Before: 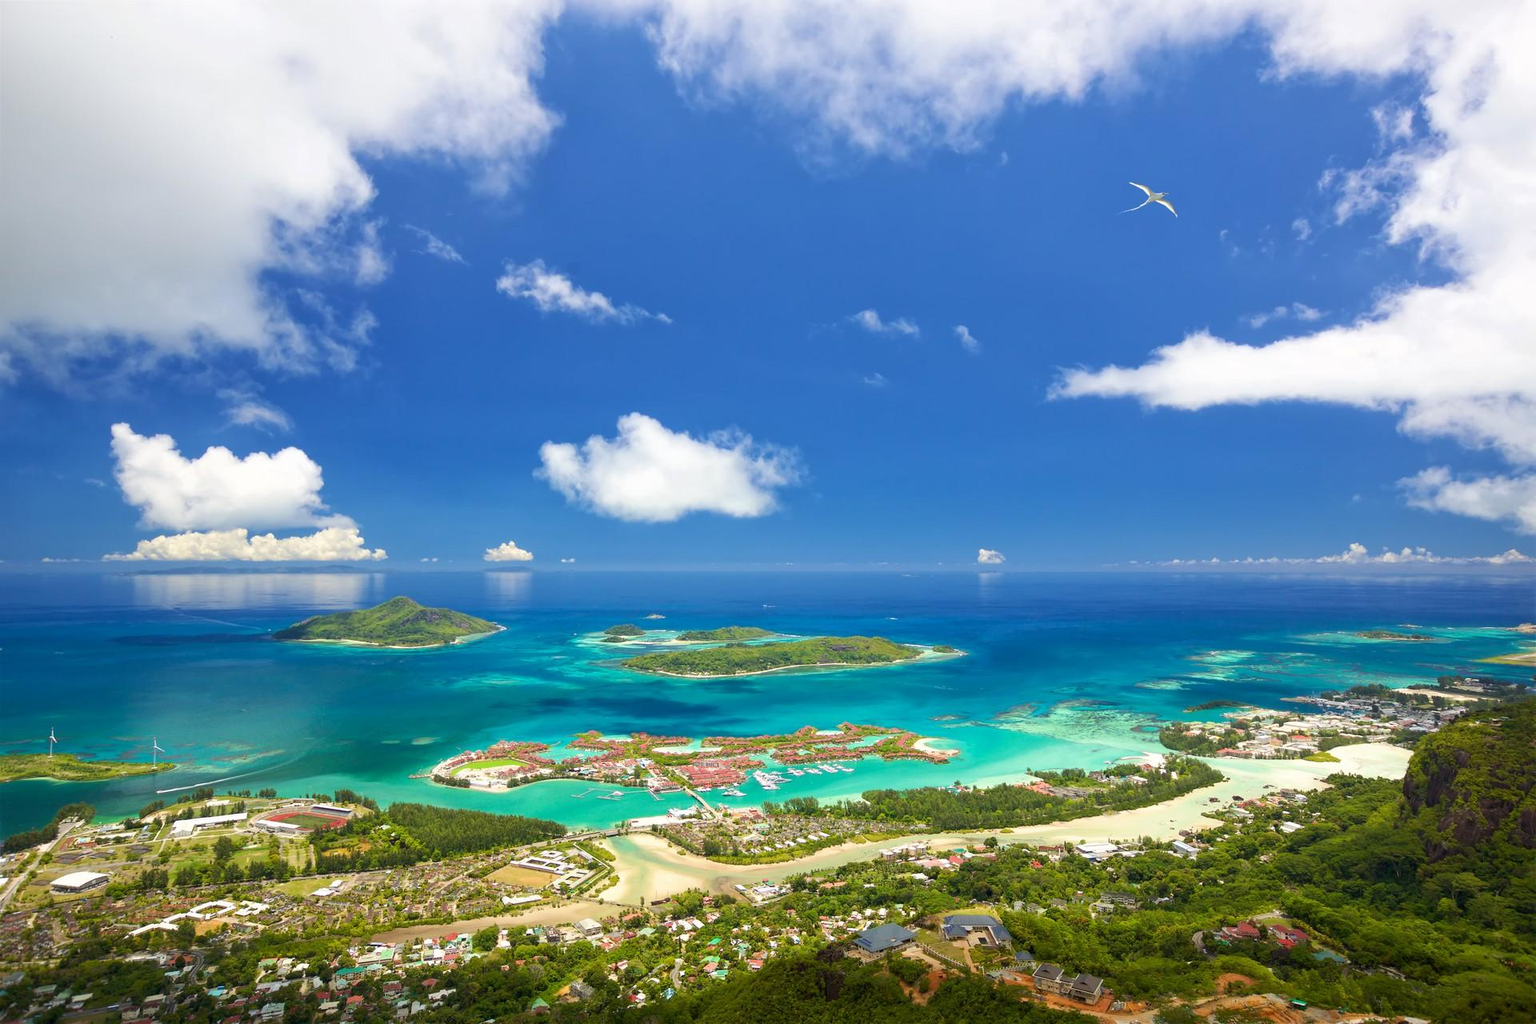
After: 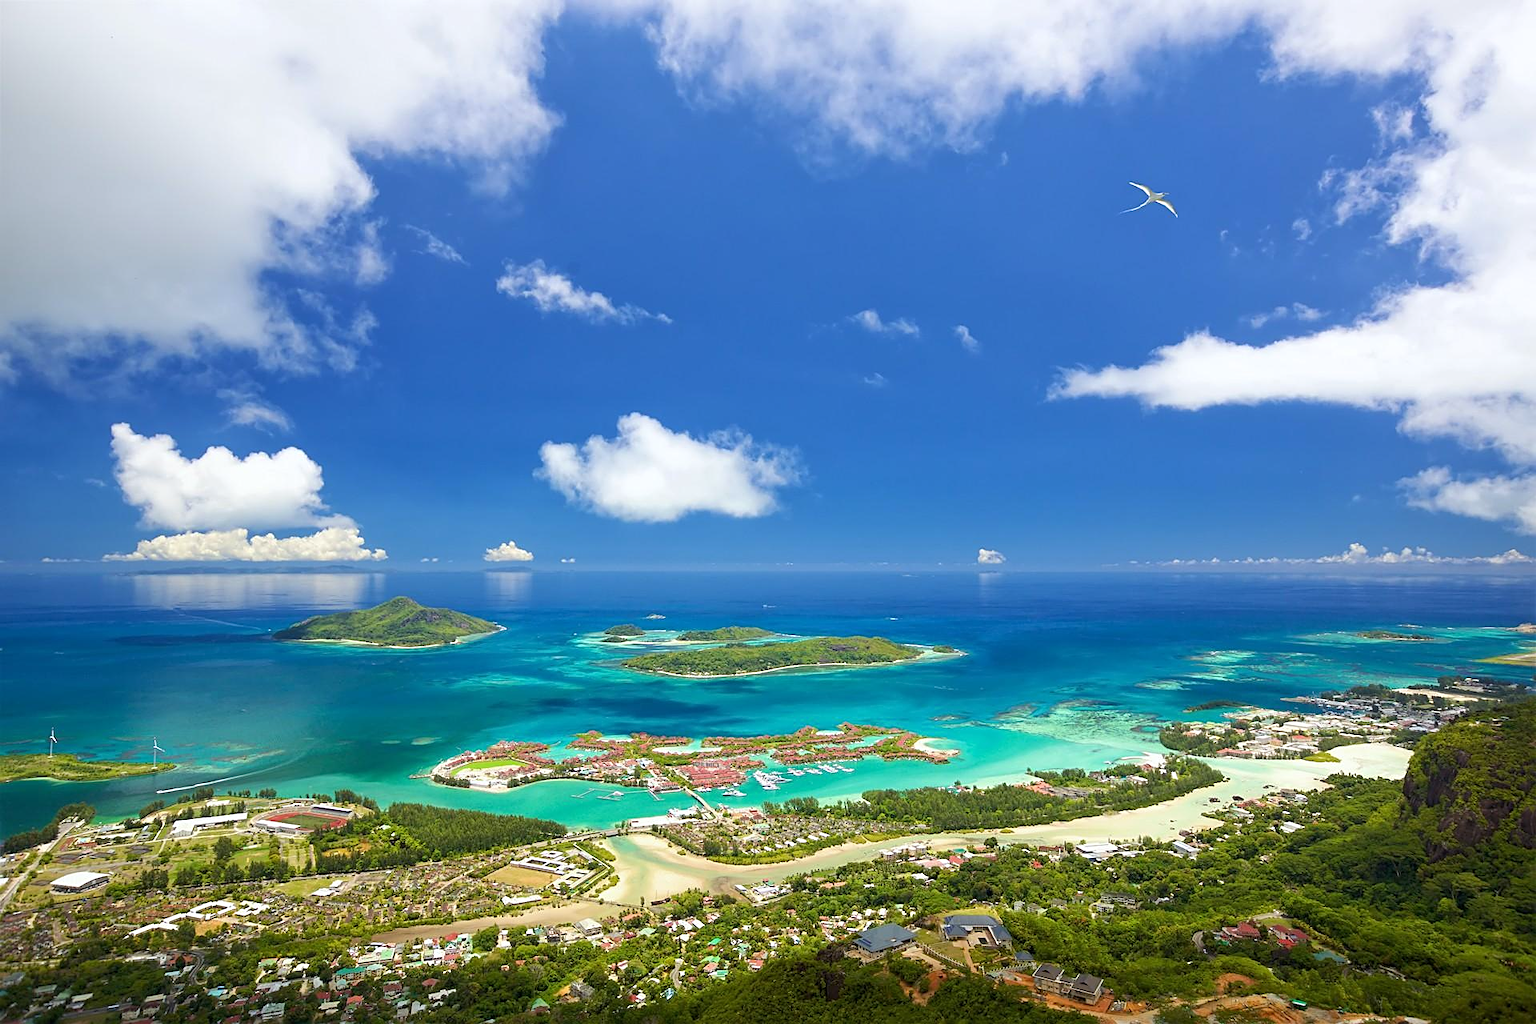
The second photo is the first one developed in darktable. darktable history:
sharpen: on, module defaults
white balance: red 0.982, blue 1.018
